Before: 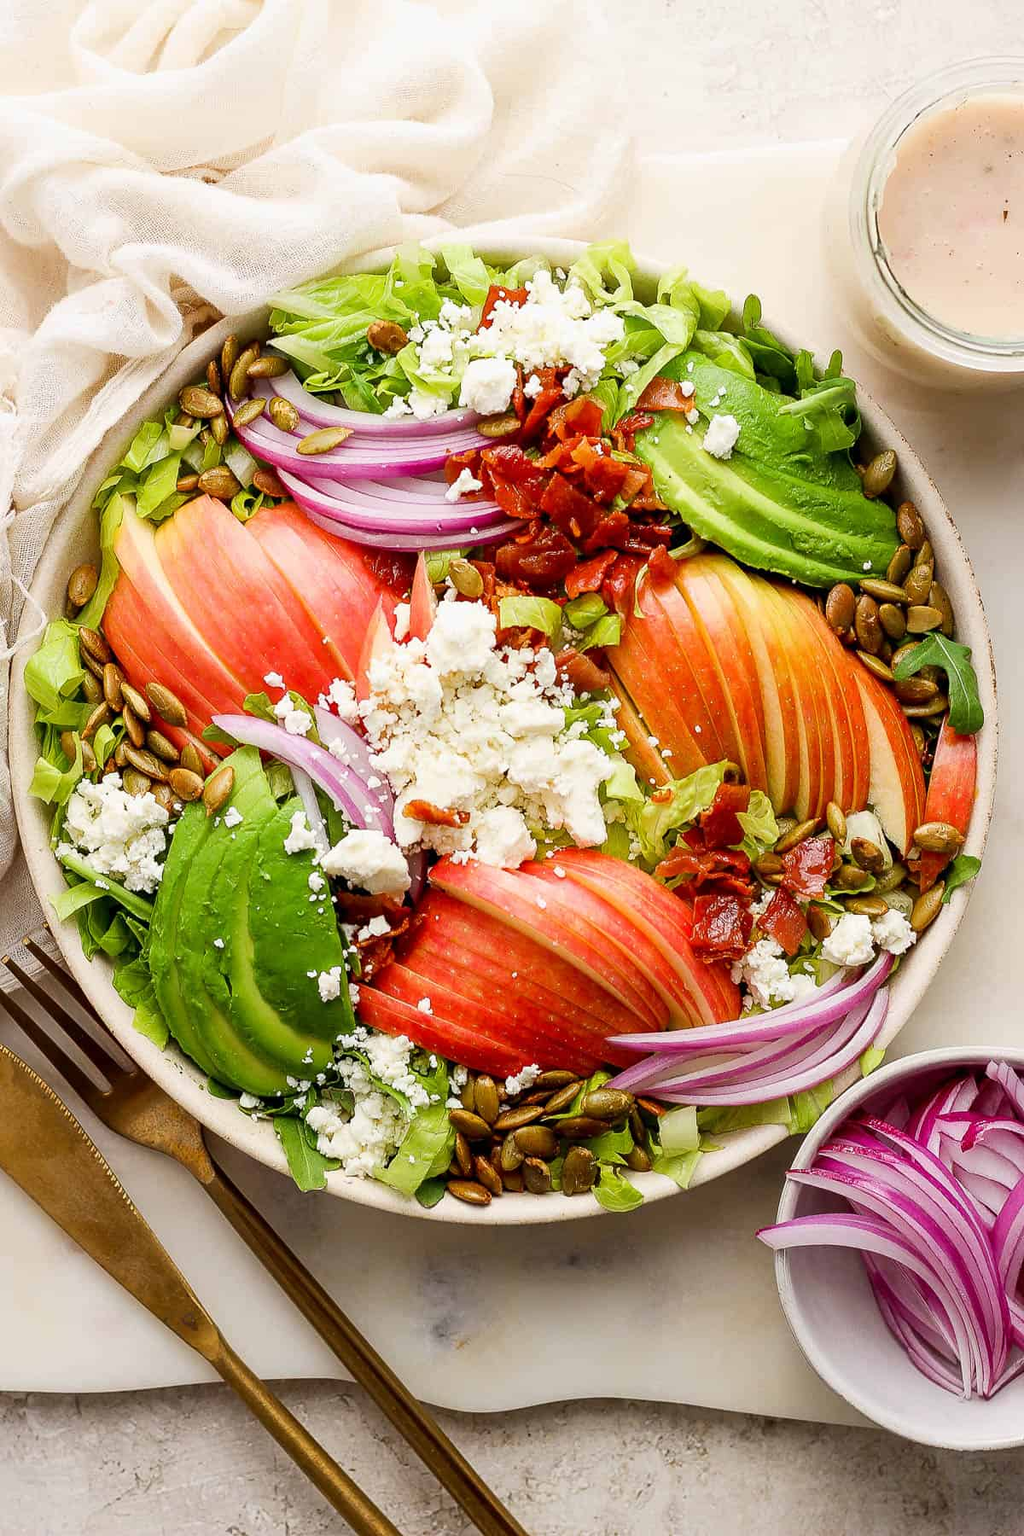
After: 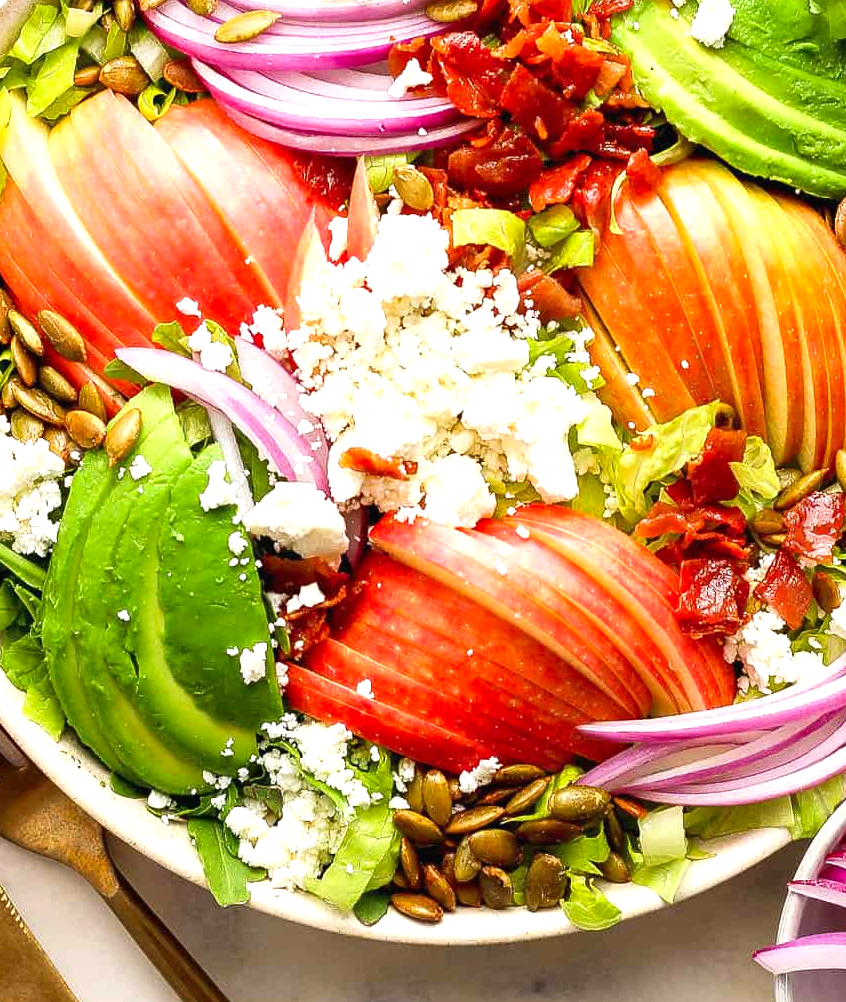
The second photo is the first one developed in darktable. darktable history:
crop: left 11.142%, top 27.245%, right 18.314%, bottom 17.047%
tone equalizer: mask exposure compensation -0.51 EV
exposure: black level correction 0, exposure 0.691 EV, compensate highlight preservation false
contrast brightness saturation: contrast -0.018, brightness -0.012, saturation 0.043
